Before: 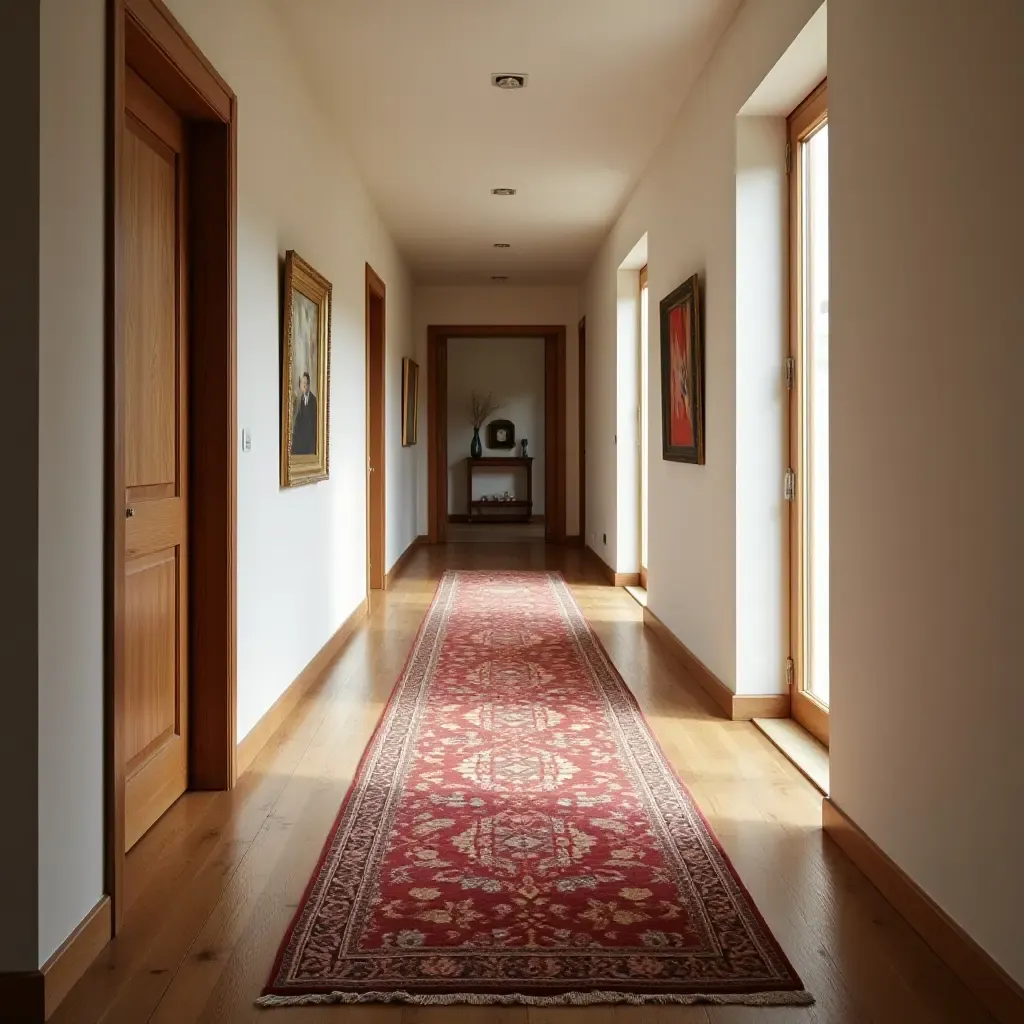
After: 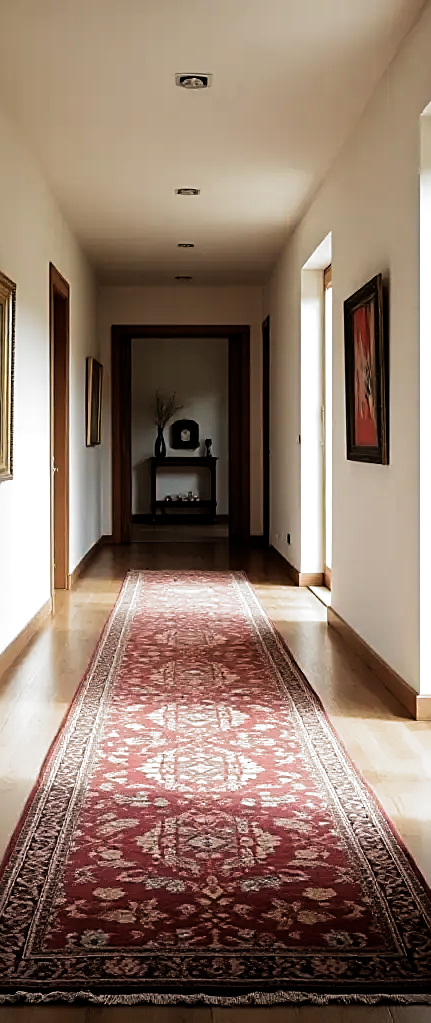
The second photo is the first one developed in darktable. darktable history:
crop: left 30.924%, right 26.944%
sharpen: on, module defaults
filmic rgb: black relative exposure -8.18 EV, white relative exposure 2.2 EV, target white luminance 99.909%, hardness 7.09, latitude 75.27%, contrast 1.315, highlights saturation mix -2.33%, shadows ↔ highlights balance 30%, preserve chrominance RGB euclidean norm, color science v5 (2021), contrast in shadows safe, contrast in highlights safe
tone equalizer: mask exposure compensation -0.489 EV
exposure: compensate exposure bias true, compensate highlight preservation false
